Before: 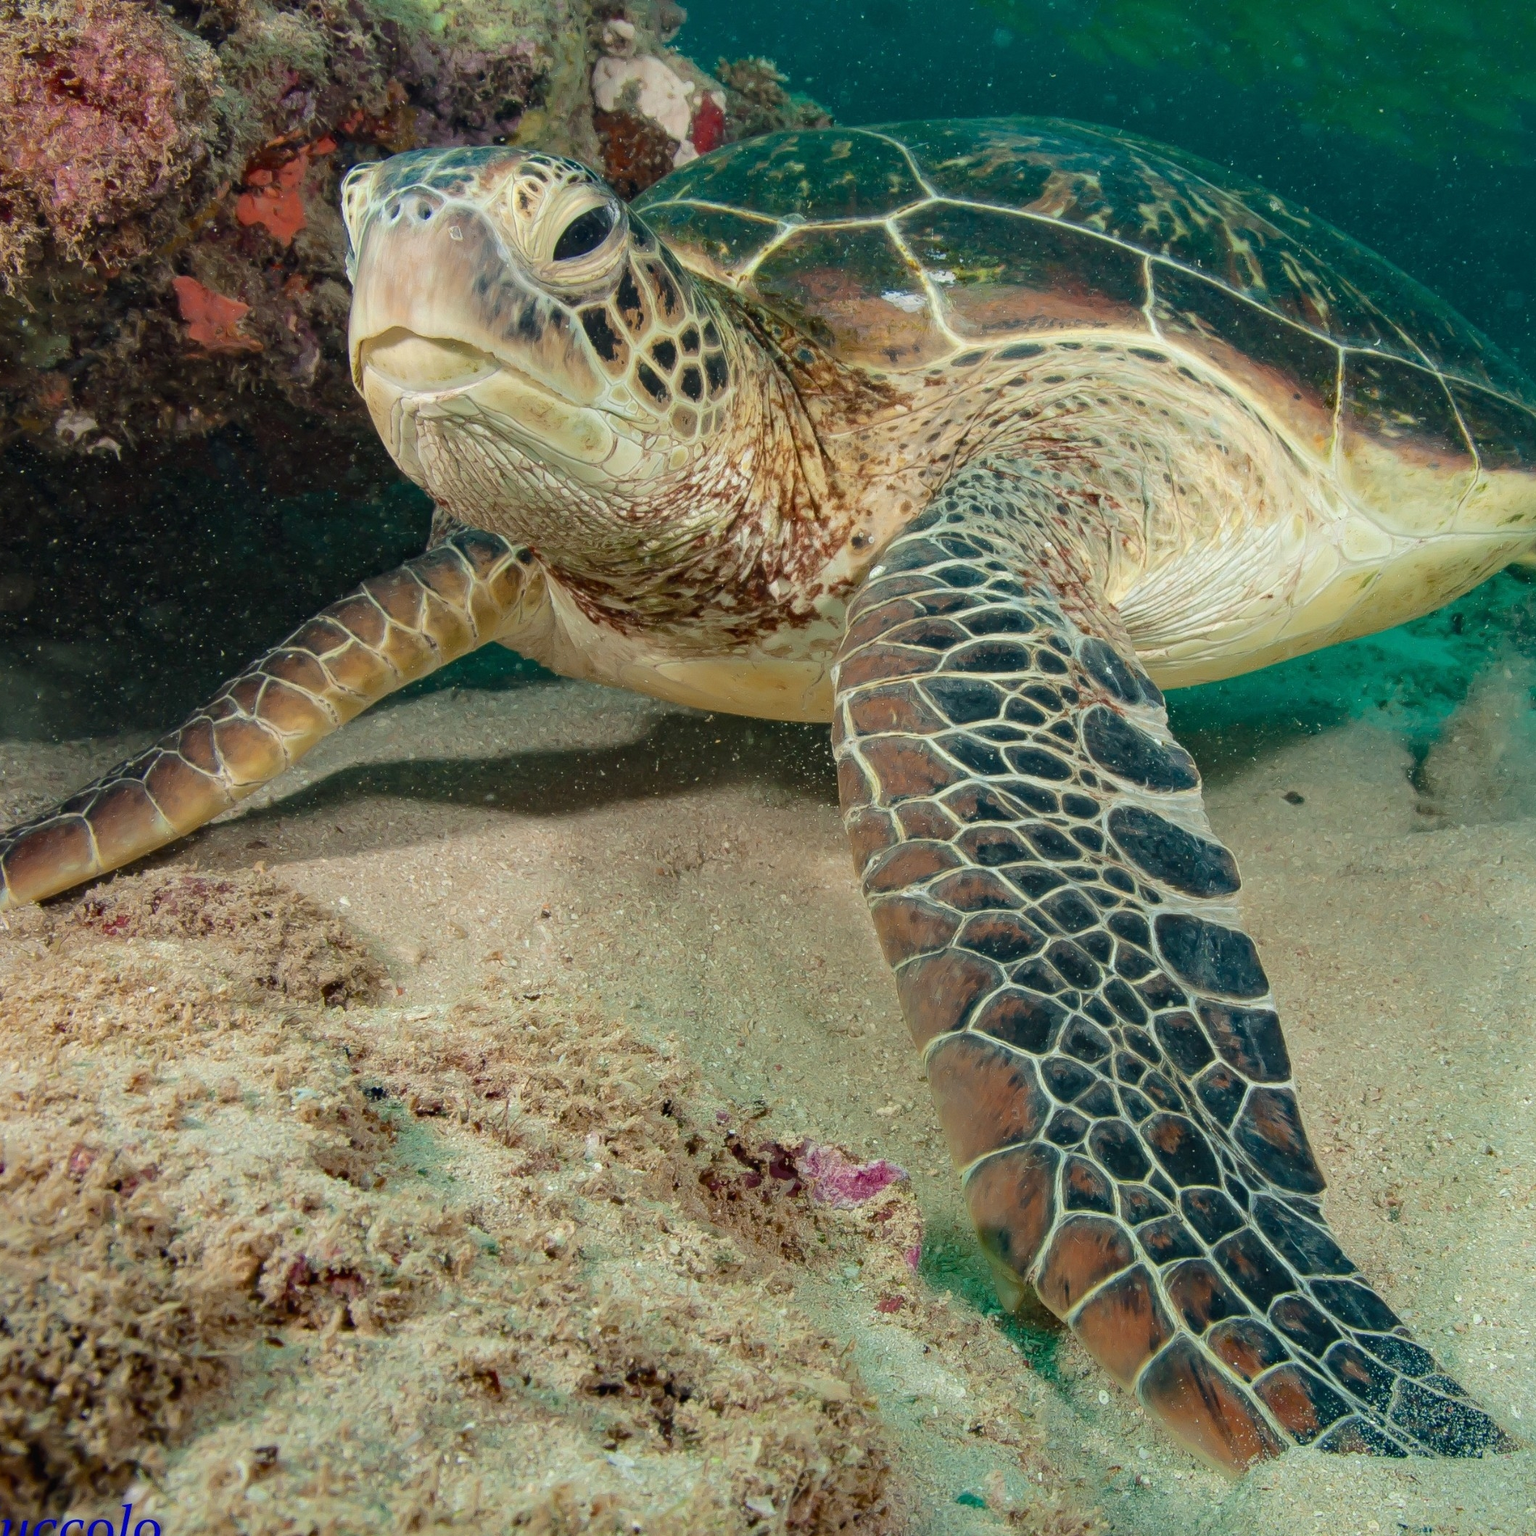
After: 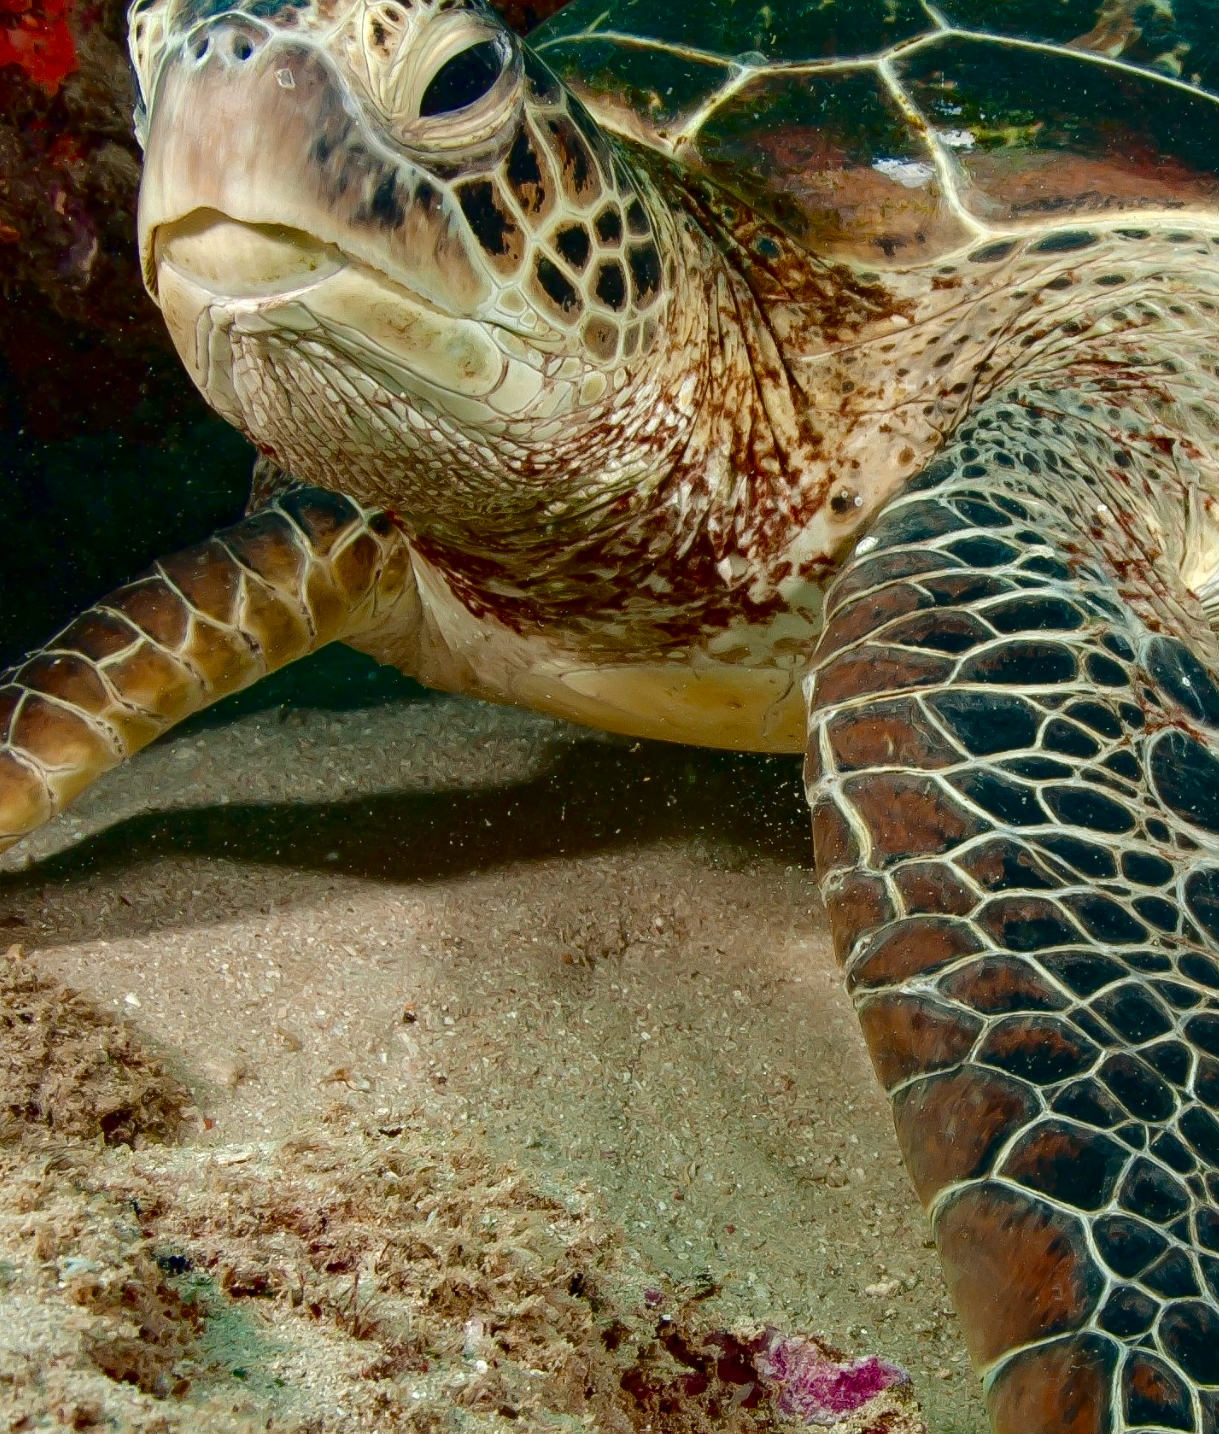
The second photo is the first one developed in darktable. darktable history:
contrast brightness saturation: contrast 0.098, brightness -0.265, saturation 0.142
crop: left 16.199%, top 11.501%, right 26.203%, bottom 20.774%
color balance rgb: shadows lift › hue 87.91°, power › chroma 0.299%, power › hue 22.6°, perceptual saturation grading › global saturation 20%, perceptual saturation grading › highlights -49.654%, perceptual saturation grading › shadows 23.908%, perceptual brilliance grading › highlights 6.98%, perceptual brilliance grading › mid-tones 16.346%, perceptual brilliance grading › shadows -5.151%
